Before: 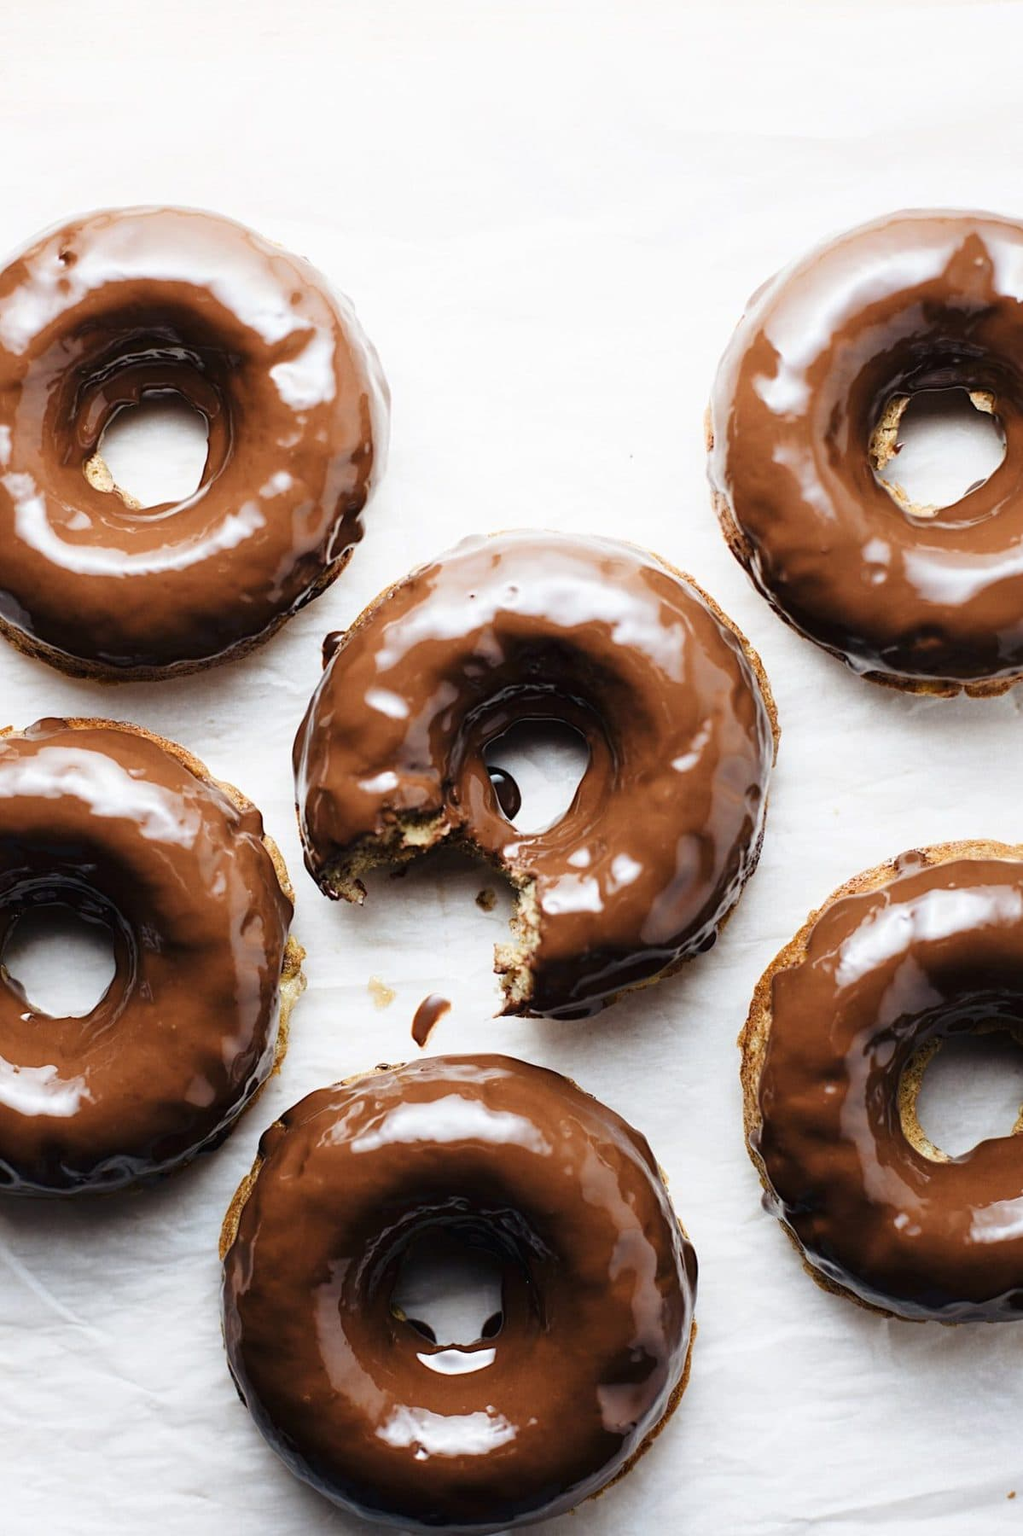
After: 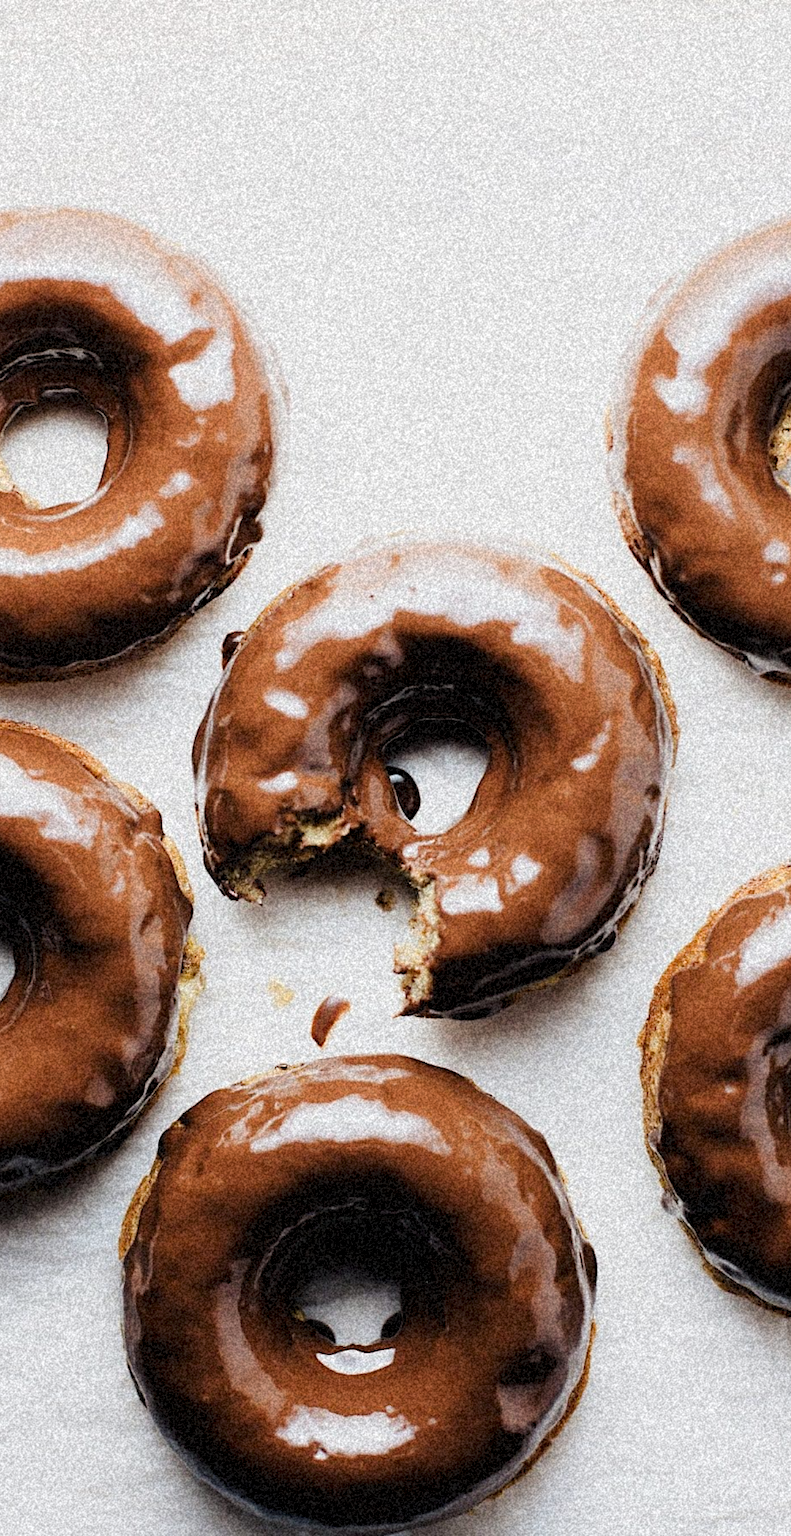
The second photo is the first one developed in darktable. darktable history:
crop: left 9.88%, right 12.664%
filmic rgb: hardness 4.17
exposure: black level correction 0, exposure 0.3 EV, compensate highlight preservation false
contrast brightness saturation: contrast 0.08, saturation 0.02
grain: coarseness 46.9 ISO, strength 50.21%, mid-tones bias 0%
